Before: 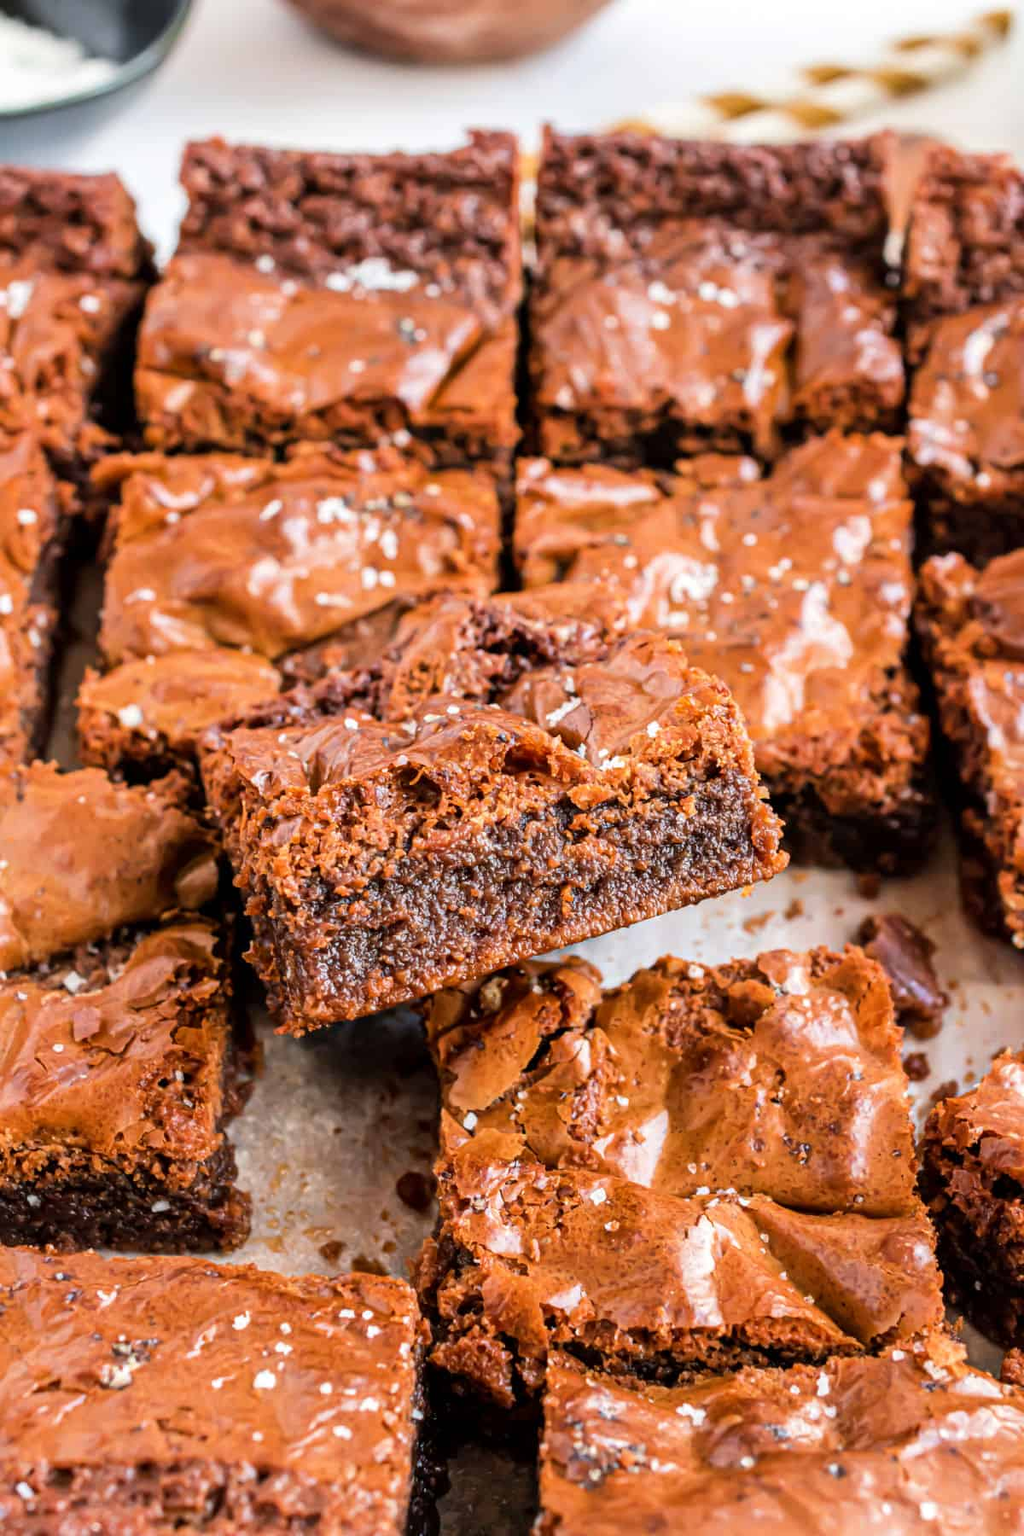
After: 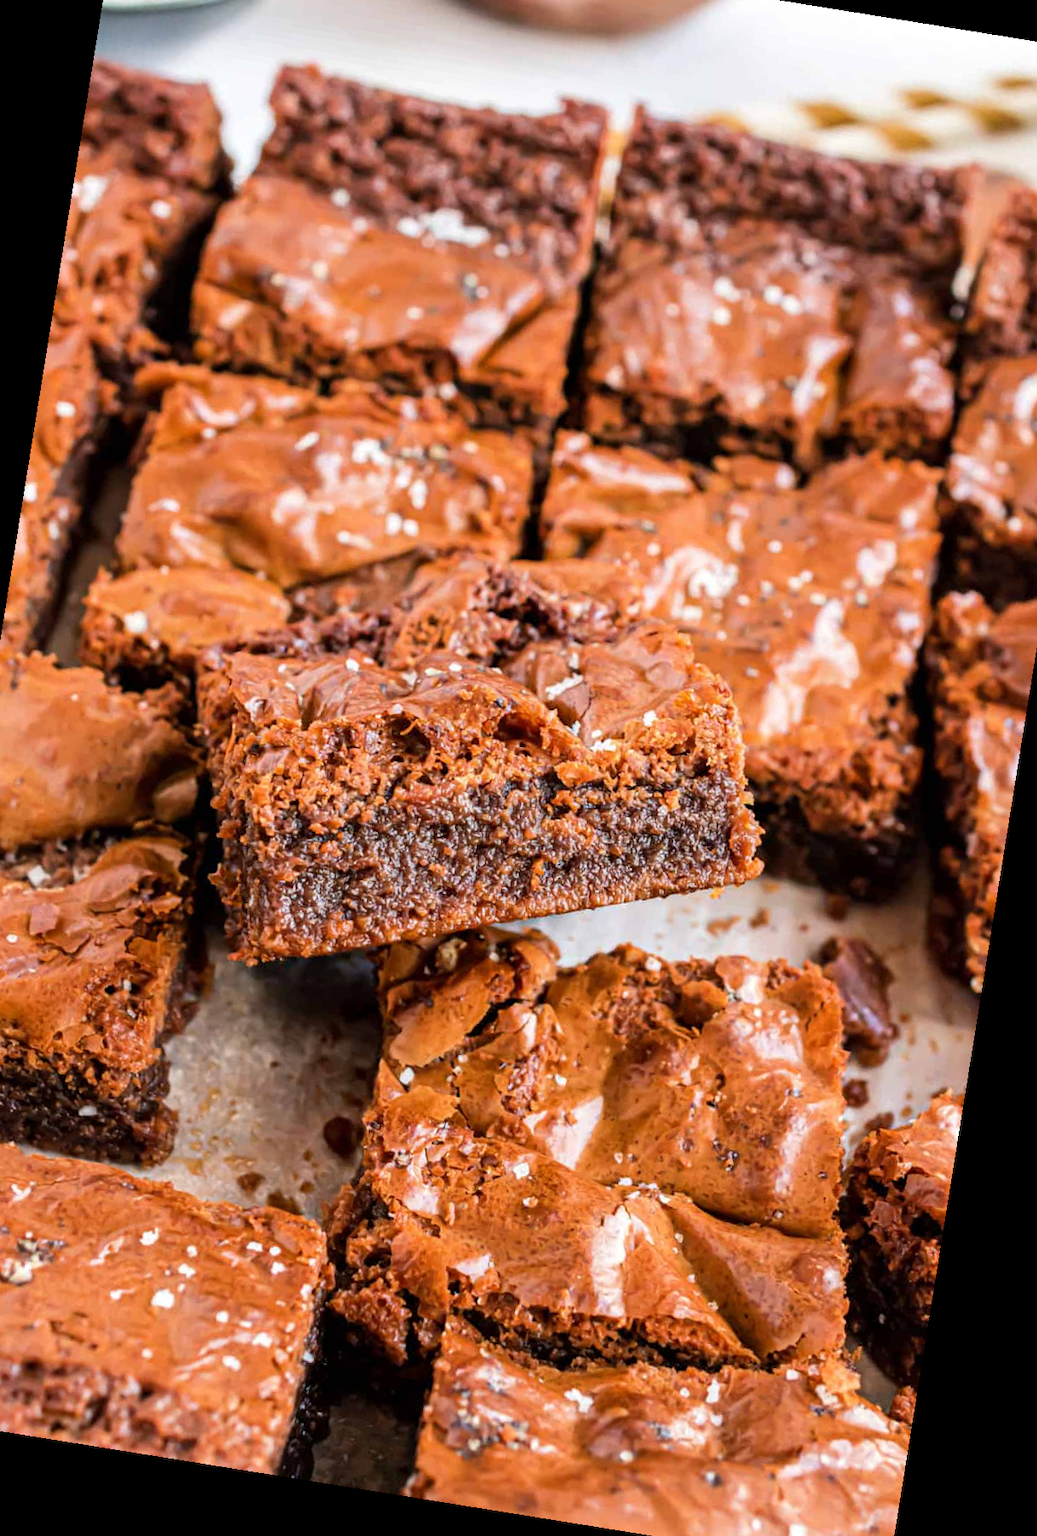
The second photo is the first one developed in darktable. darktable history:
crop: left 9.807%, top 6.259%, right 7.334%, bottom 2.177%
rotate and perspective: rotation 9.12°, automatic cropping off
